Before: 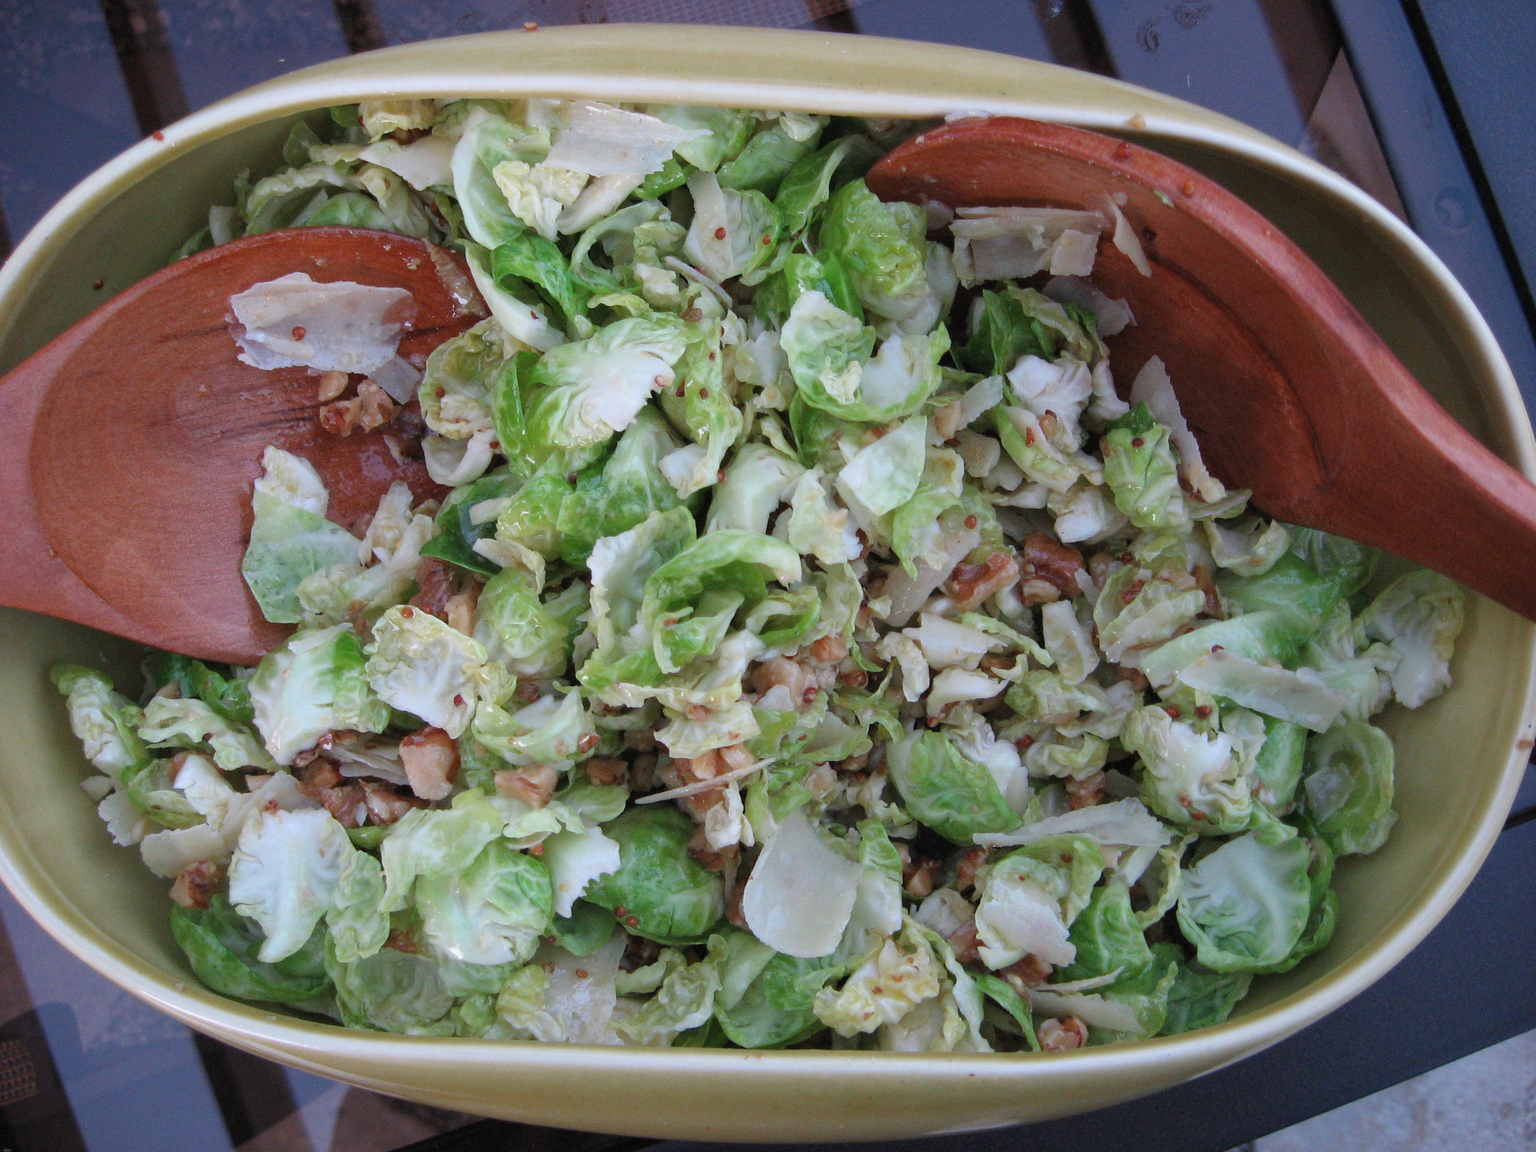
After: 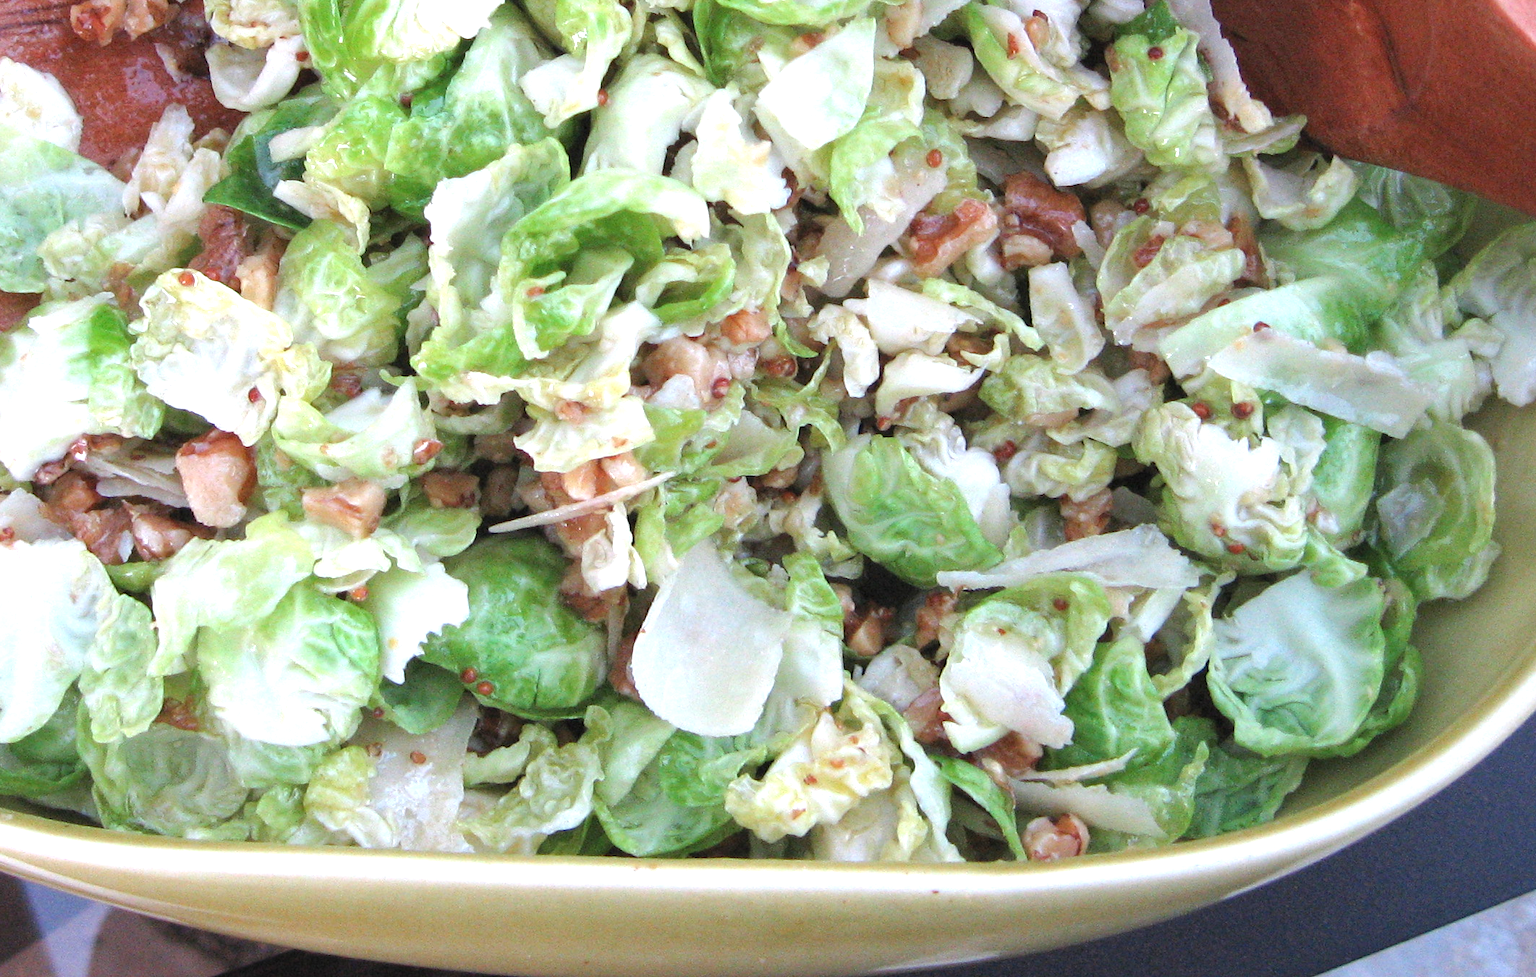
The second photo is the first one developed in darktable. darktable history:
tone equalizer: edges refinement/feathering 500, mask exposure compensation -1.57 EV, preserve details no
crop and rotate: left 17.391%, top 34.953%, right 7.216%, bottom 1.044%
exposure: black level correction 0, exposure 1.102 EV, compensate highlight preservation false
